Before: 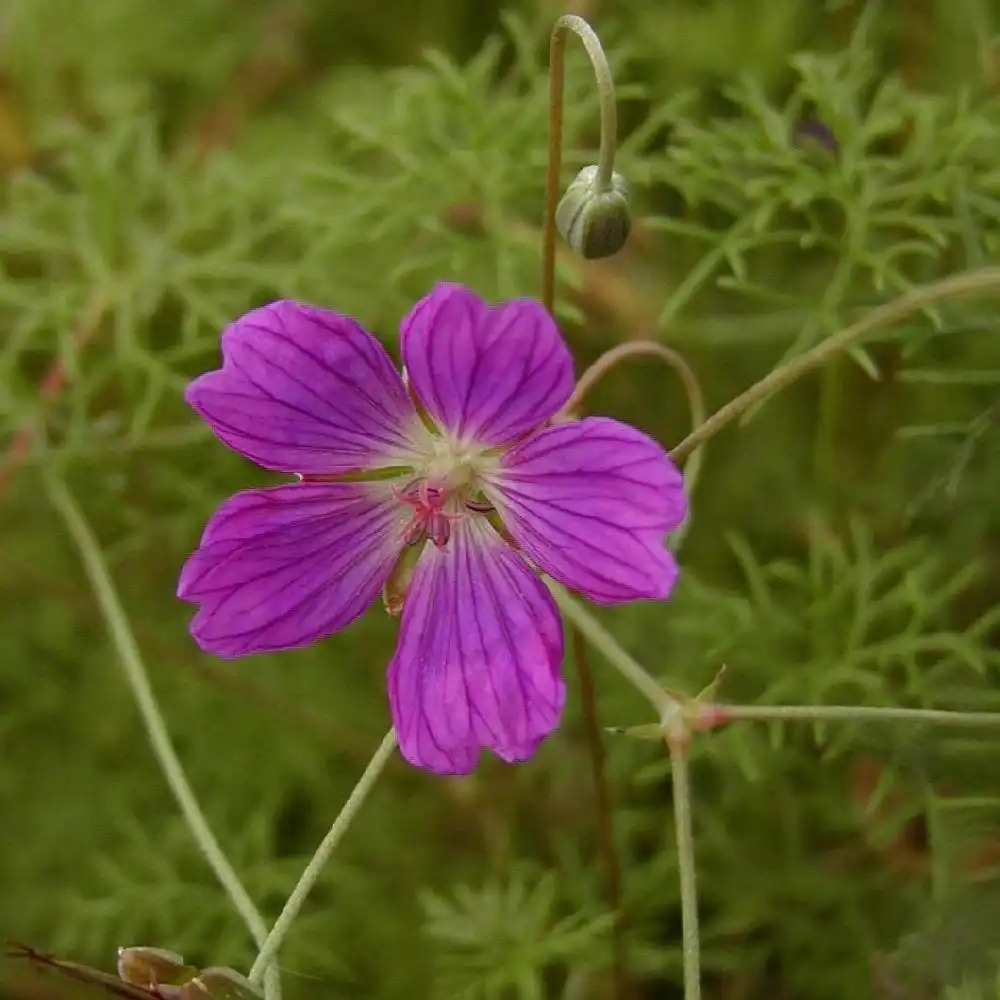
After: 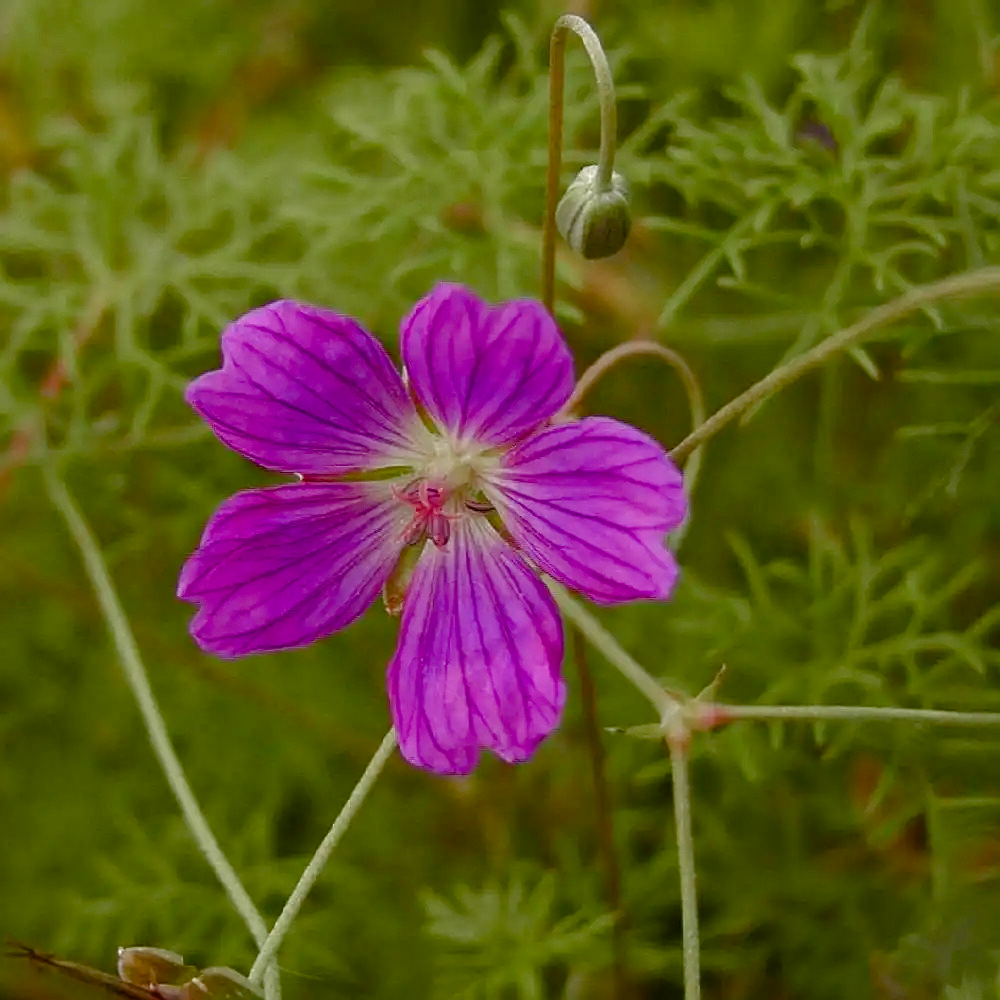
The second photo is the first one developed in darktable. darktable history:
tone equalizer: on, module defaults
color balance rgb: perceptual saturation grading › global saturation 20%, perceptual saturation grading › highlights -50.118%, perceptual saturation grading › shadows 30.072%
sharpen: amount 0.212
